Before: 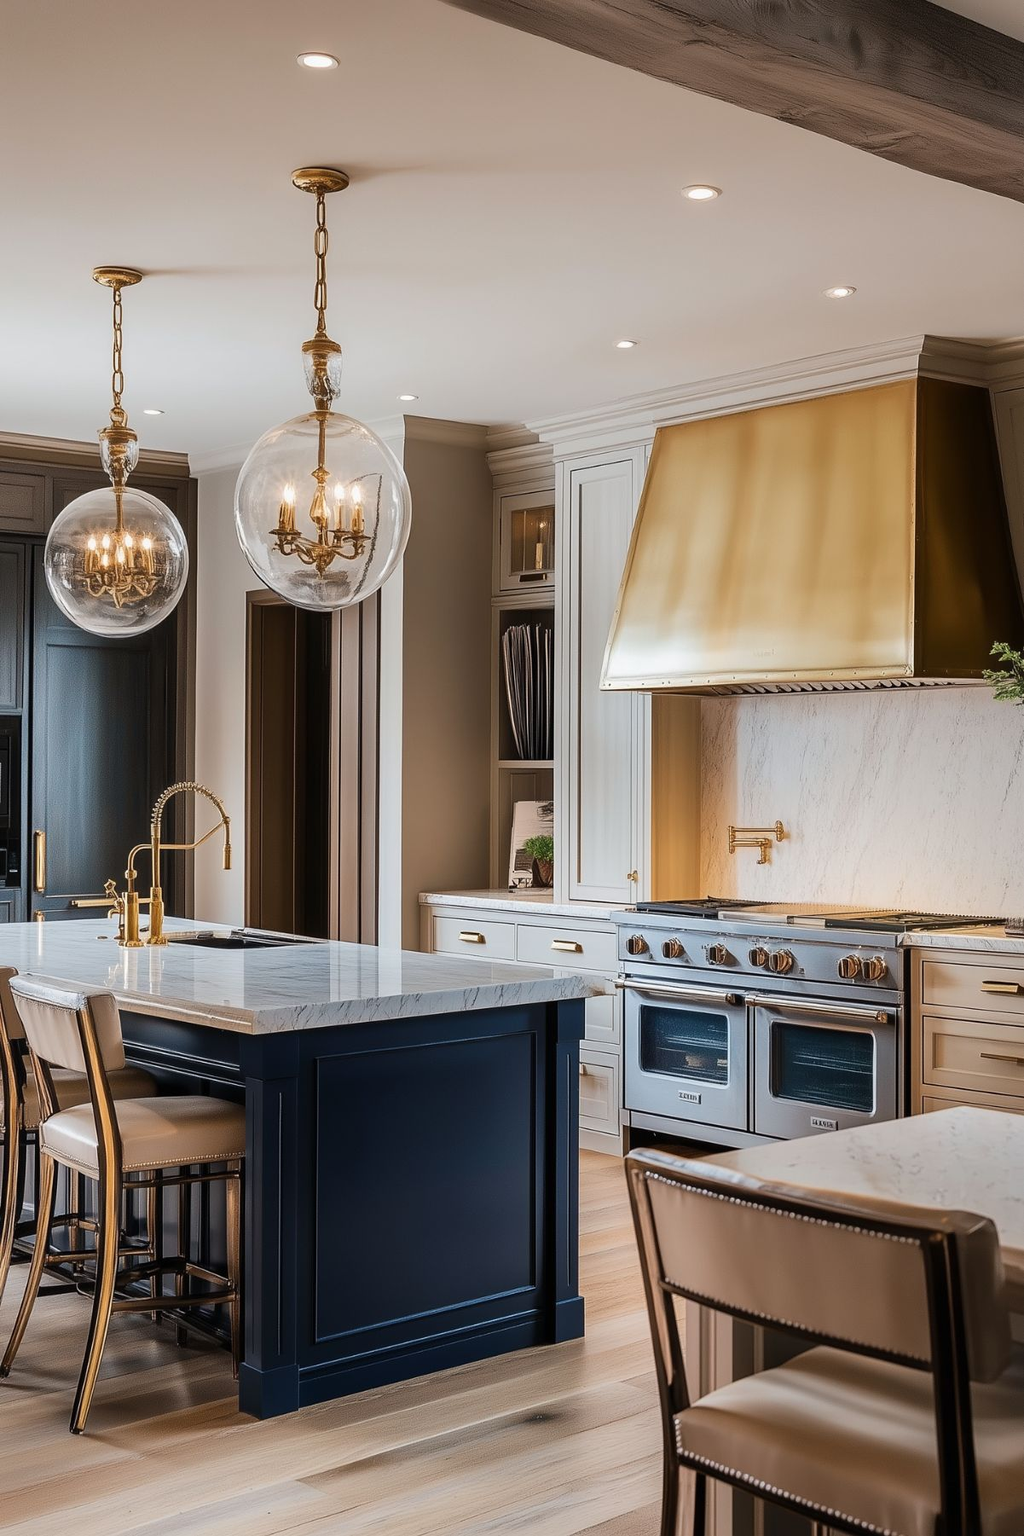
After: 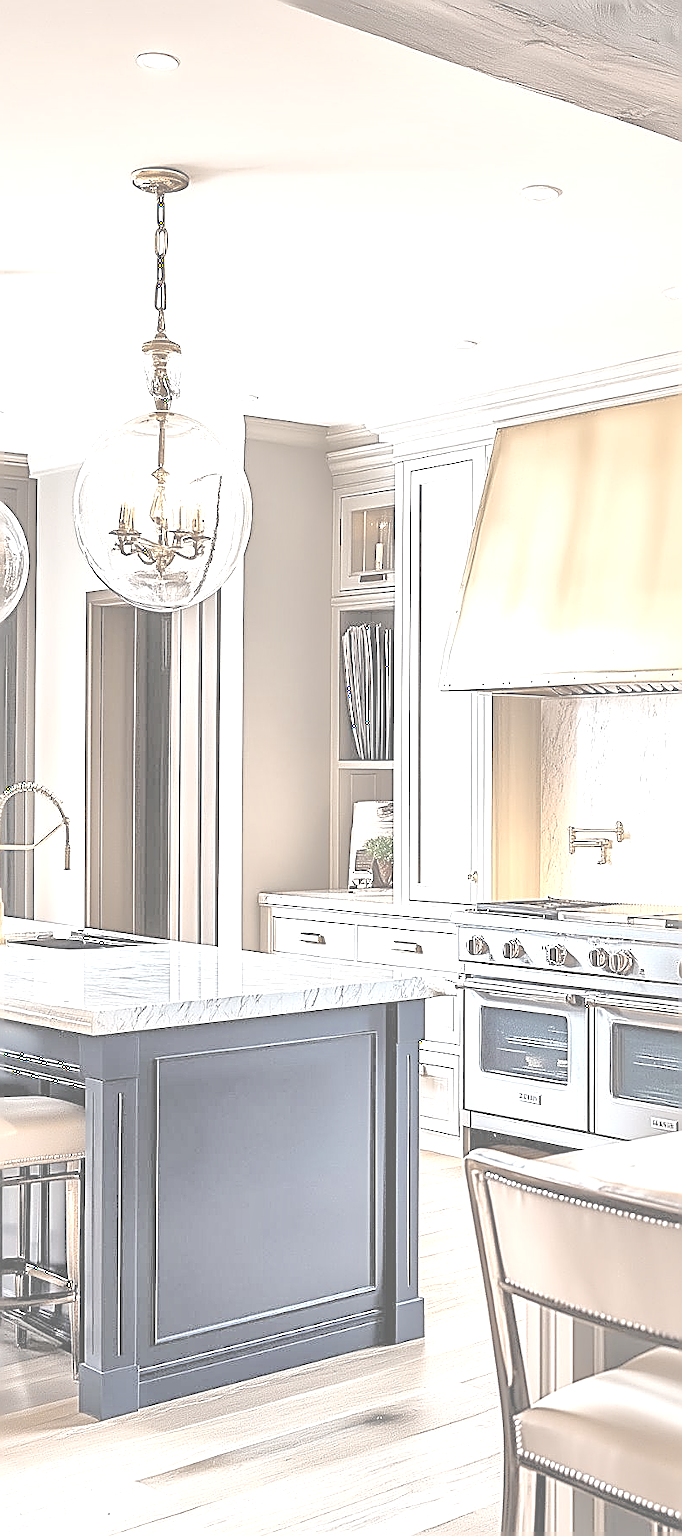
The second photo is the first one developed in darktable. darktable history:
crop and rotate: left 15.726%, right 17.587%
tone equalizer: -7 EV 0.143 EV, -6 EV 0.62 EV, -5 EV 1.14 EV, -4 EV 1.3 EV, -3 EV 1.15 EV, -2 EV 0.6 EV, -1 EV 0.152 EV
contrast brightness saturation: contrast -0.308, brightness 0.767, saturation -0.762
sharpen: amount 1.991
local contrast: mode bilateral grid, contrast 19, coarseness 51, detail 161%, midtone range 0.2
exposure: exposure 1.069 EV, compensate exposure bias true, compensate highlight preservation false
color balance rgb: shadows lift › chroma 2.995%, shadows lift › hue 278.95°, perceptual saturation grading › global saturation 30.381%, perceptual brilliance grading › global brilliance 12.067%, perceptual brilliance grading › highlights 15.168%
